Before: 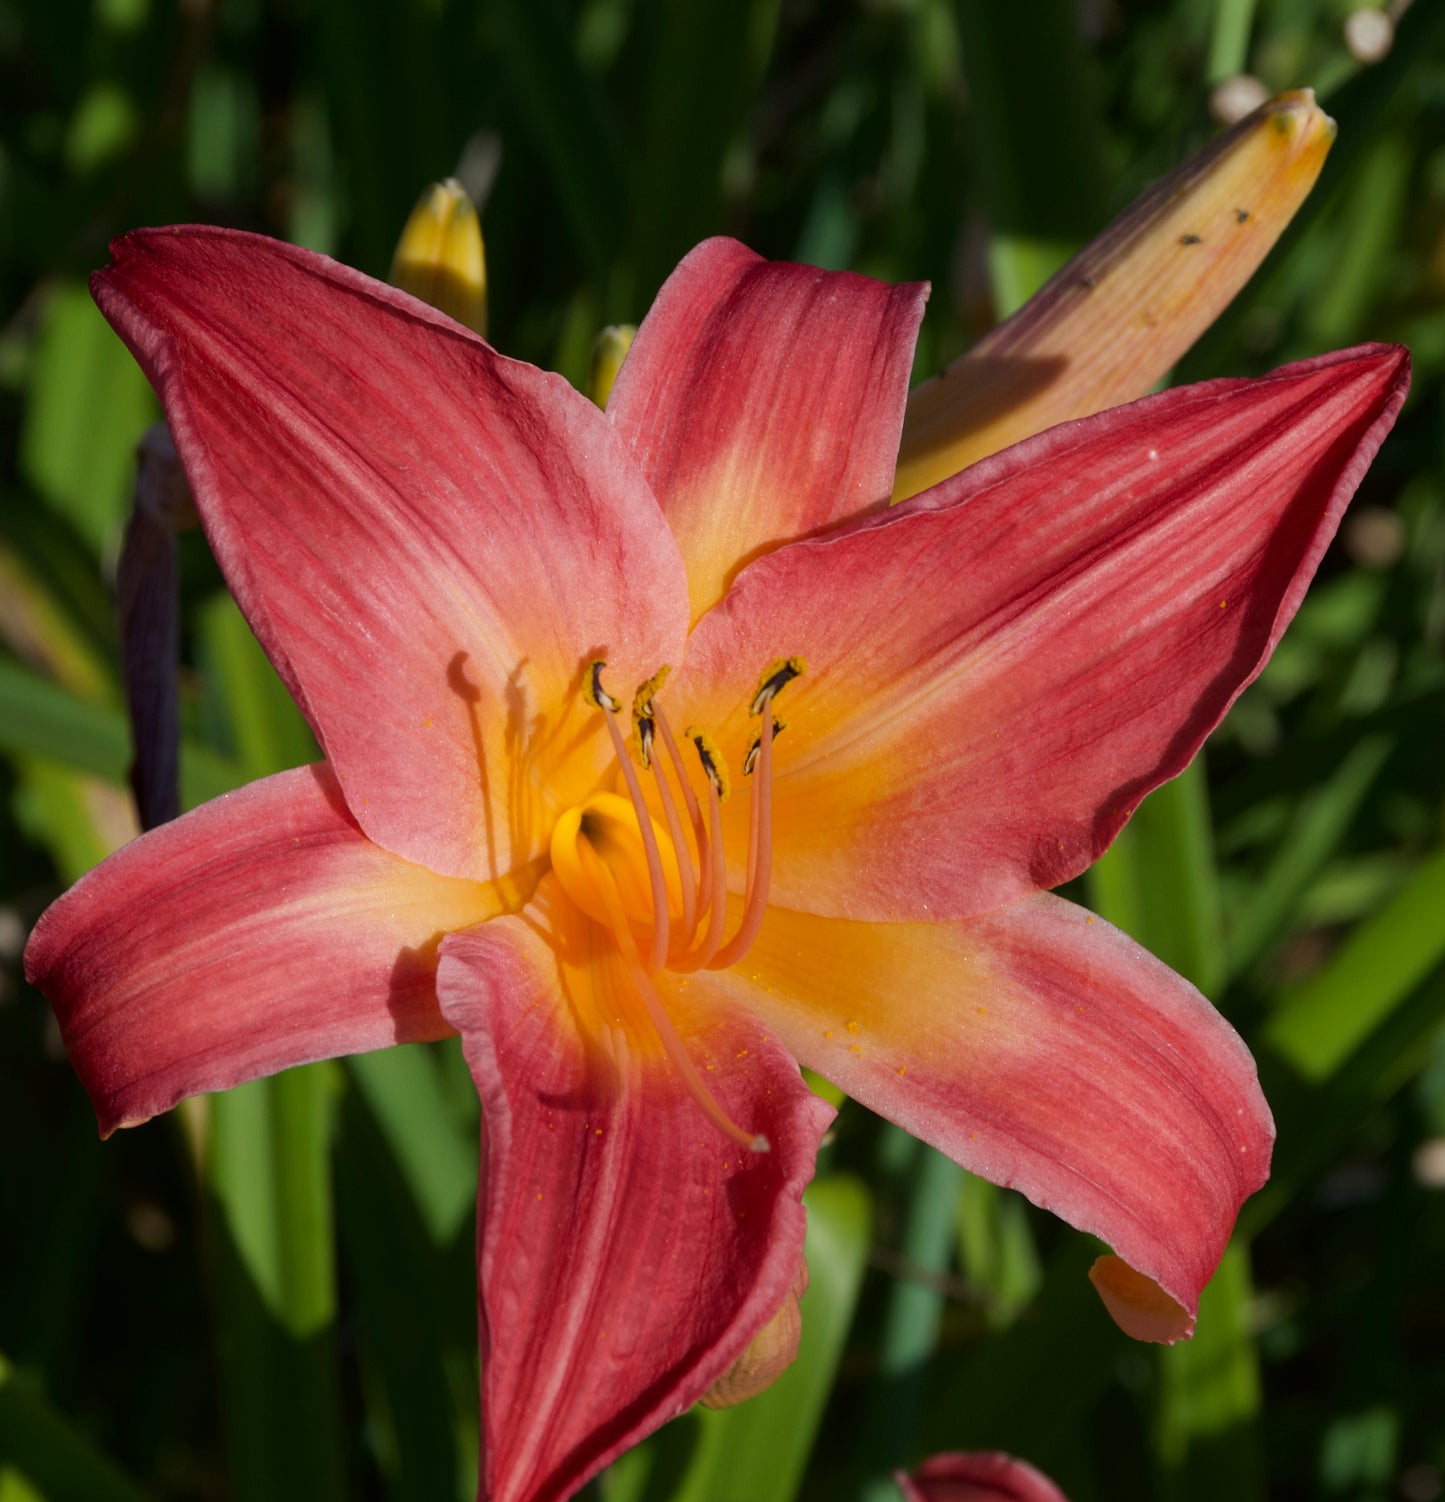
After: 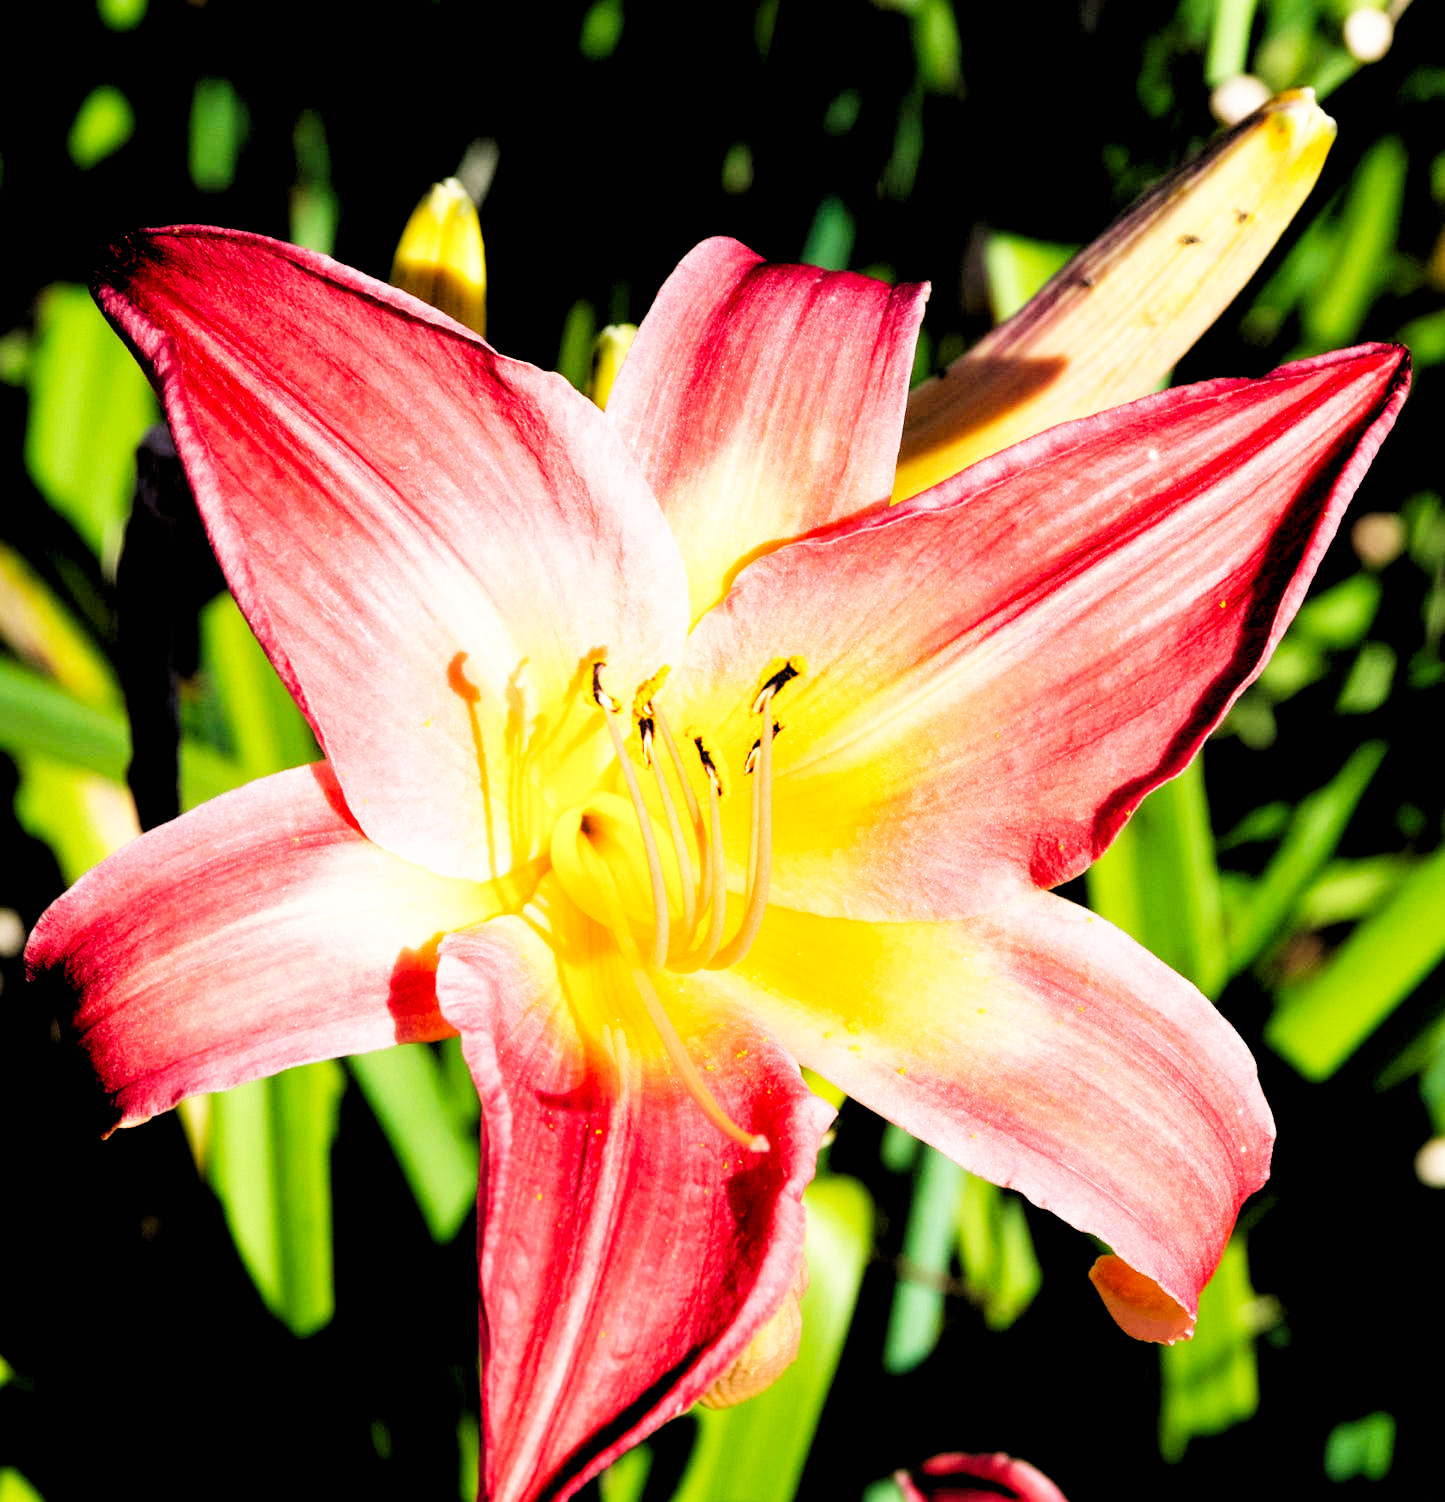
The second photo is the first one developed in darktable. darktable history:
base curve: curves: ch0 [(0, 0) (0.007, 0.004) (0.027, 0.03) (0.046, 0.07) (0.207, 0.54) (0.442, 0.872) (0.673, 0.972) (1, 1)], preserve colors none
exposure: black level correction 0, exposure 0.7 EV, compensate exposure bias true, compensate highlight preservation false
rgb levels: levels [[0.029, 0.461, 0.922], [0, 0.5, 1], [0, 0.5, 1]]
